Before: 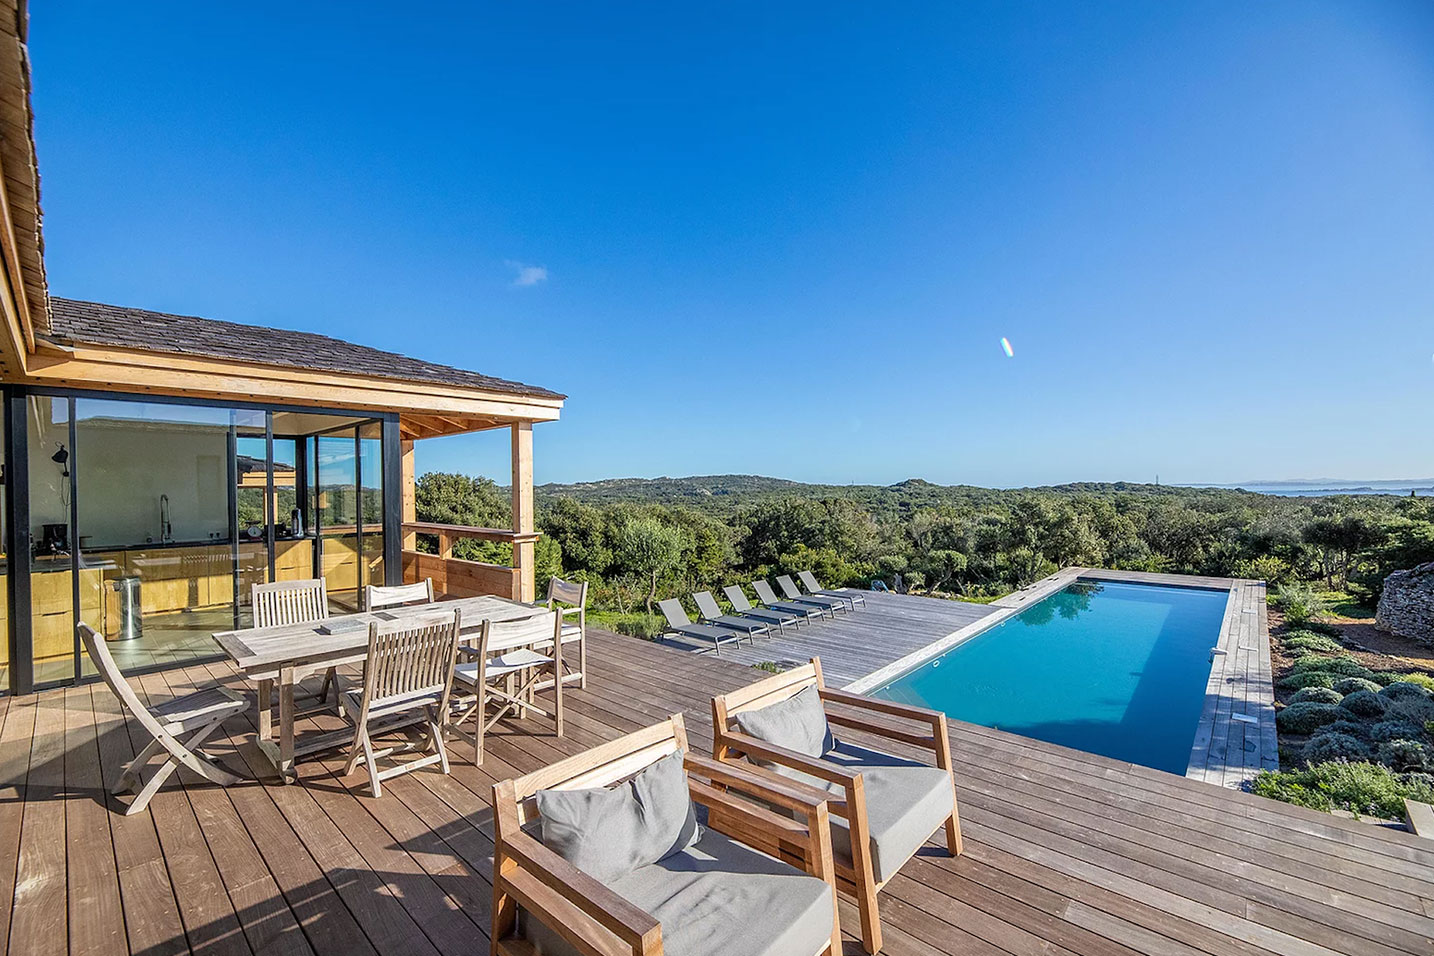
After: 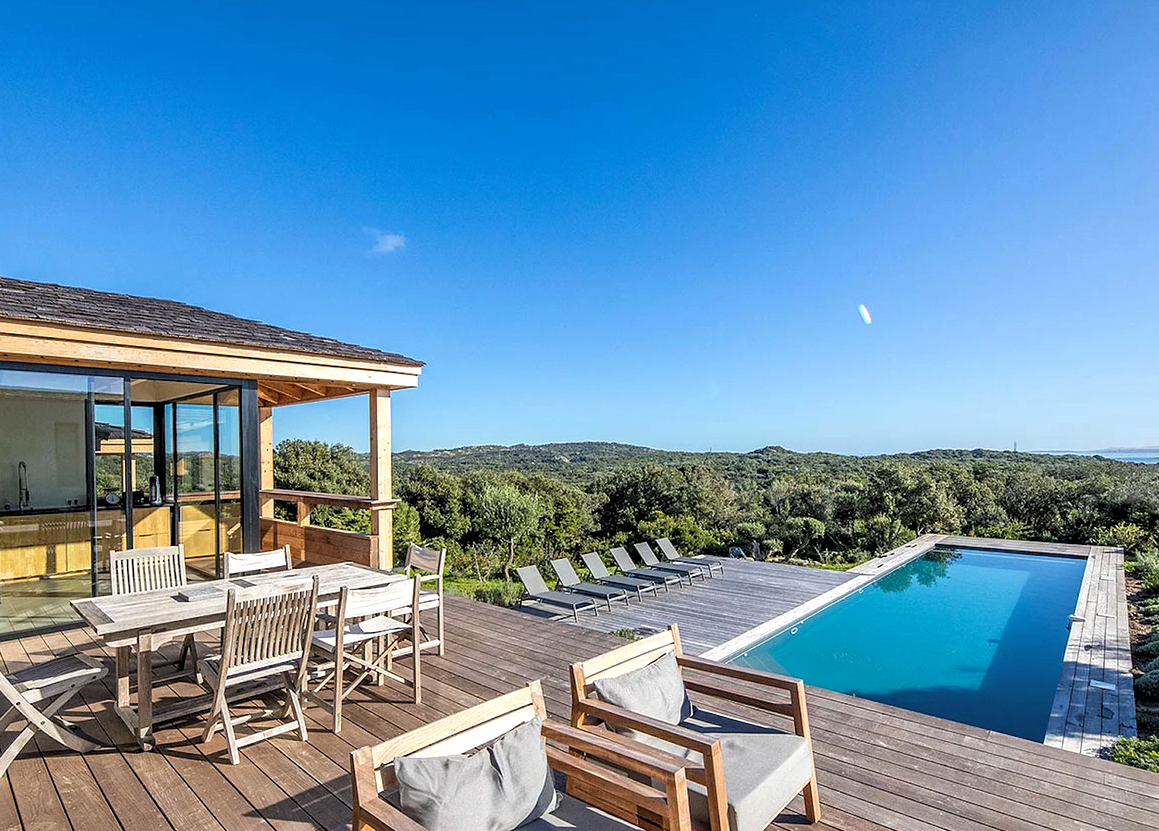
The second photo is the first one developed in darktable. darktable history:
crop: left 9.933%, top 3.548%, right 9.176%, bottom 9.472%
levels: levels [0.062, 0.494, 0.925]
